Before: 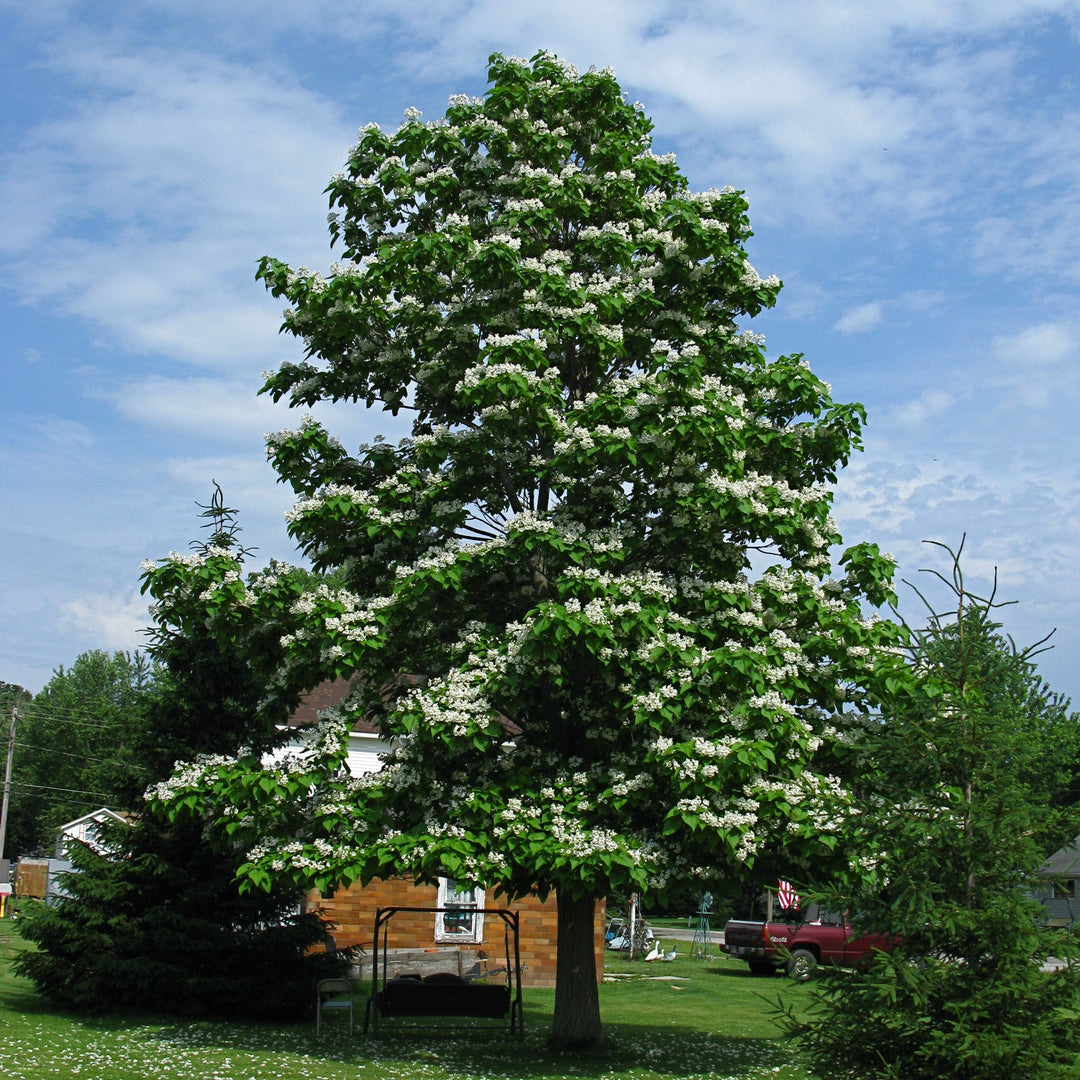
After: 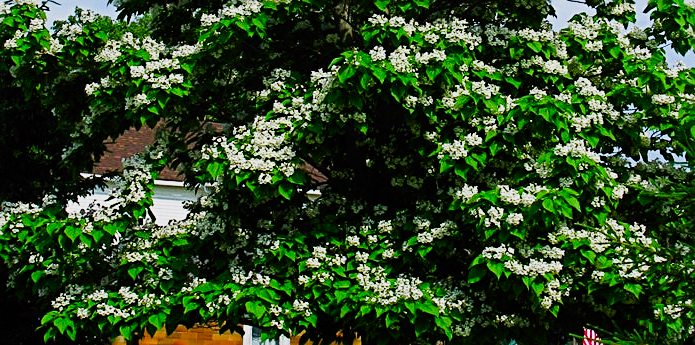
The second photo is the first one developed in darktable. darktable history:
sharpen: on, module defaults
exposure: black level correction 0.001, exposure 0.191 EV, compensate highlight preservation false
color correction: saturation 1.34
crop: left 18.091%, top 51.13%, right 17.525%, bottom 16.85%
sigmoid: on, module defaults
color balance: lift [1, 1, 0.999, 1.001], gamma [1, 1.003, 1.005, 0.995], gain [1, 0.992, 0.988, 1.012], contrast 5%, output saturation 110%
